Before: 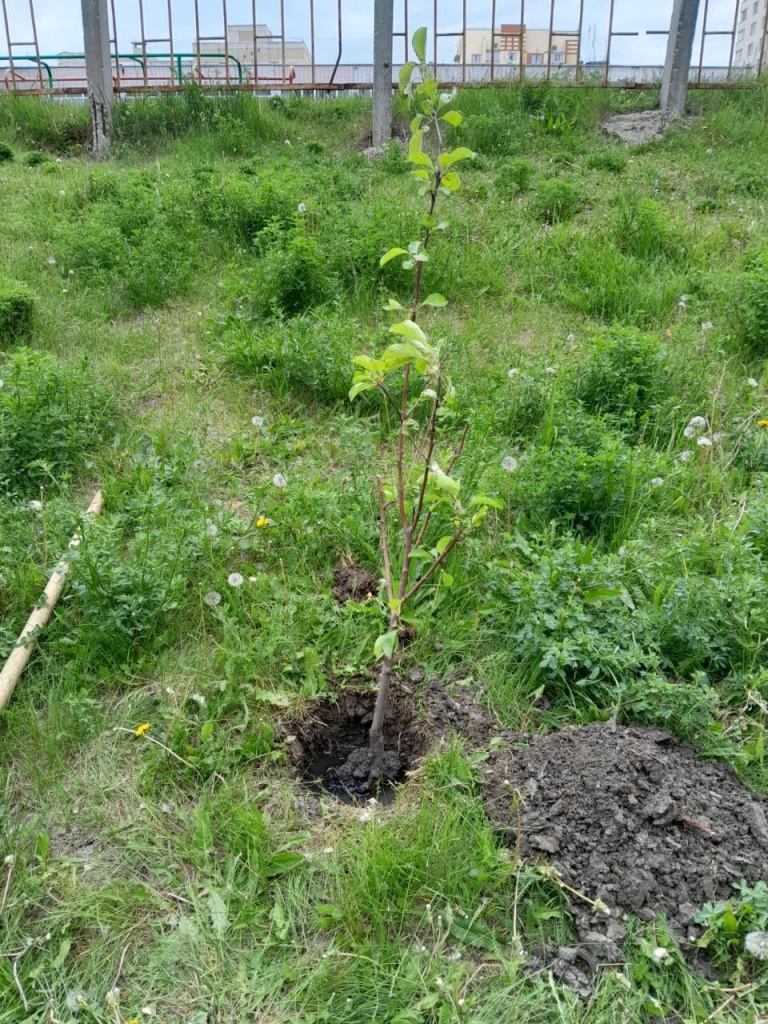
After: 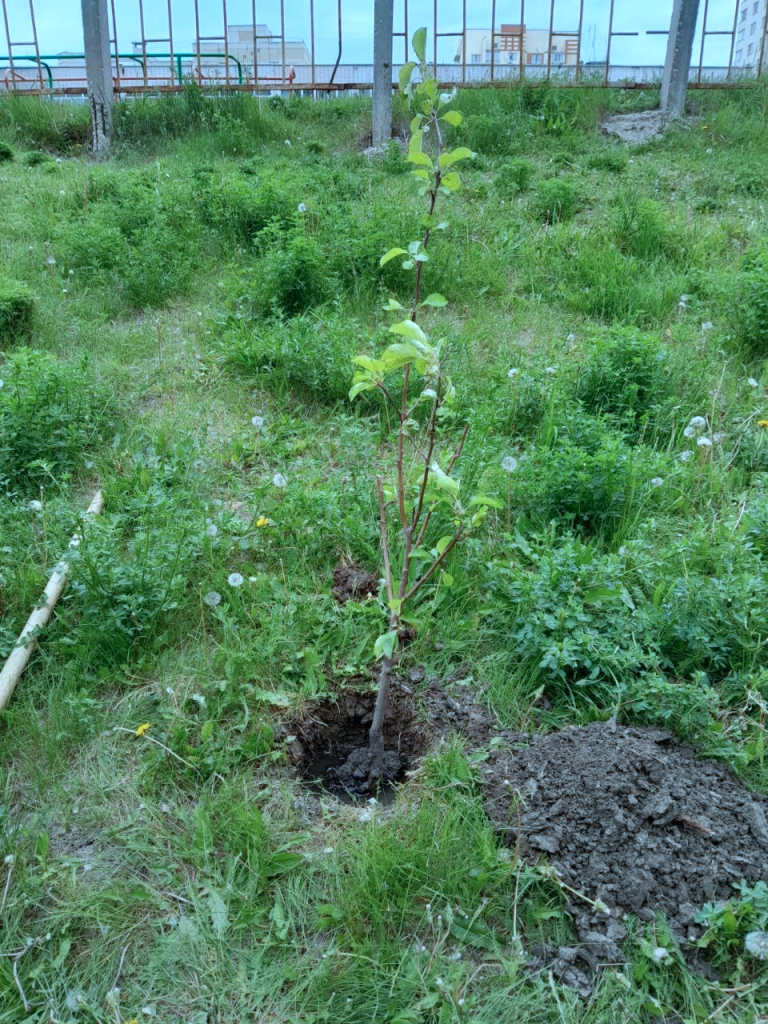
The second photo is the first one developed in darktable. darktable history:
contrast equalizer: y [[0.5 ×6], [0.5 ×6], [0.5, 0.5, 0.501, 0.545, 0.707, 0.863], [0 ×6], [0 ×6]]
graduated density: rotation -180°, offset 27.42
color correction: highlights a* -9.73, highlights b* -21.22
